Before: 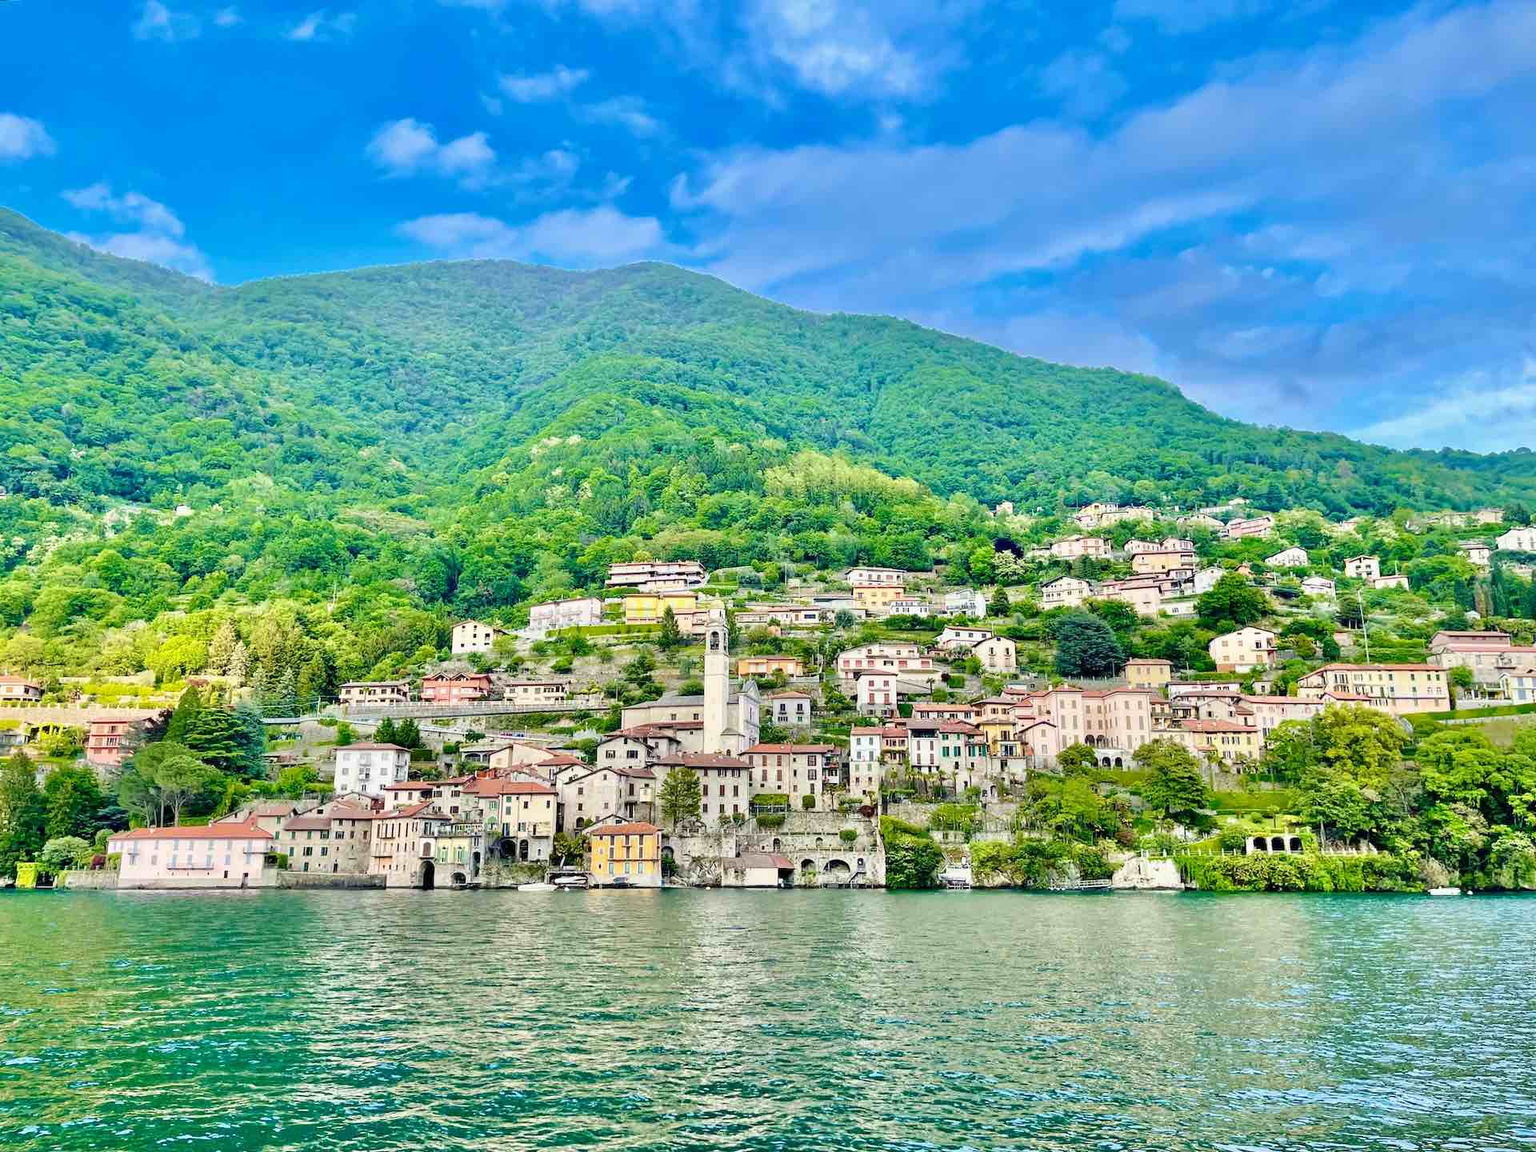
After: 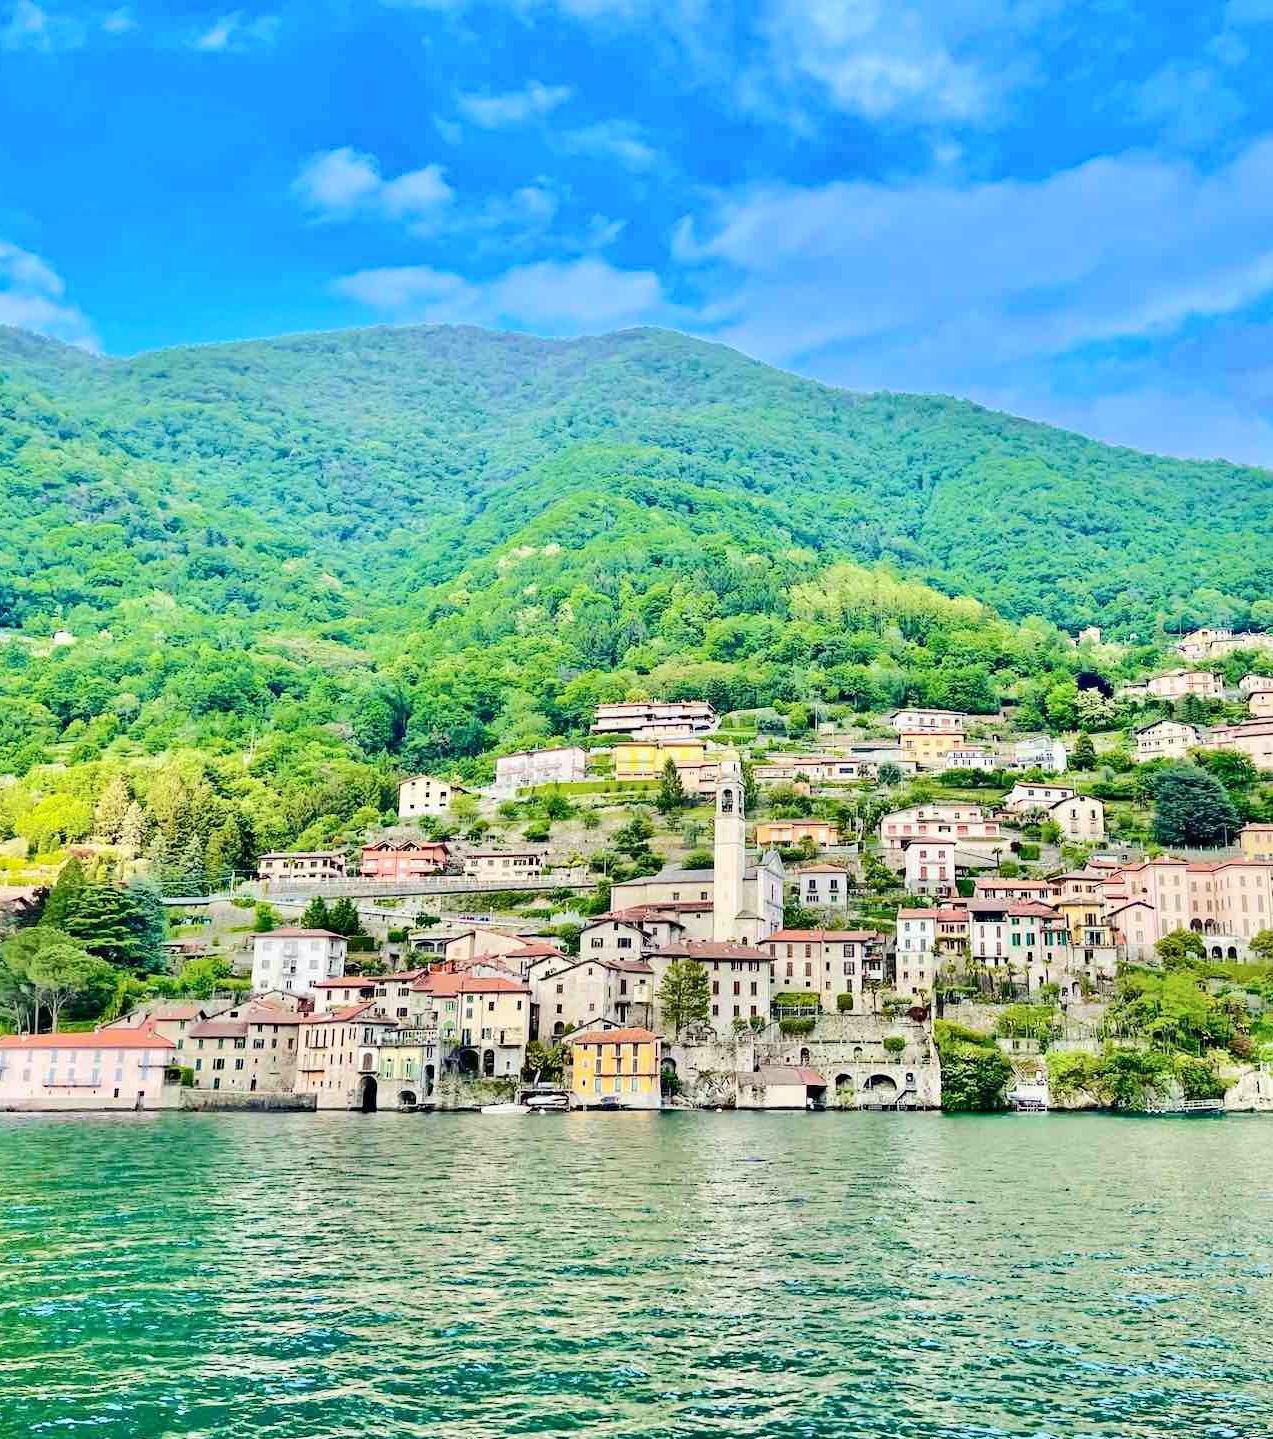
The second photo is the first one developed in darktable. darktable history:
haze removal: on, module defaults
crop and rotate: left 8.678%, right 24.982%
tone curve: curves: ch0 [(0, 0) (0.003, 0.019) (0.011, 0.022) (0.025, 0.029) (0.044, 0.041) (0.069, 0.06) (0.1, 0.09) (0.136, 0.123) (0.177, 0.163) (0.224, 0.206) (0.277, 0.268) (0.335, 0.35) (0.399, 0.436) (0.468, 0.526) (0.543, 0.624) (0.623, 0.713) (0.709, 0.779) (0.801, 0.845) (0.898, 0.912) (1, 1)], color space Lab, independent channels, preserve colors none
